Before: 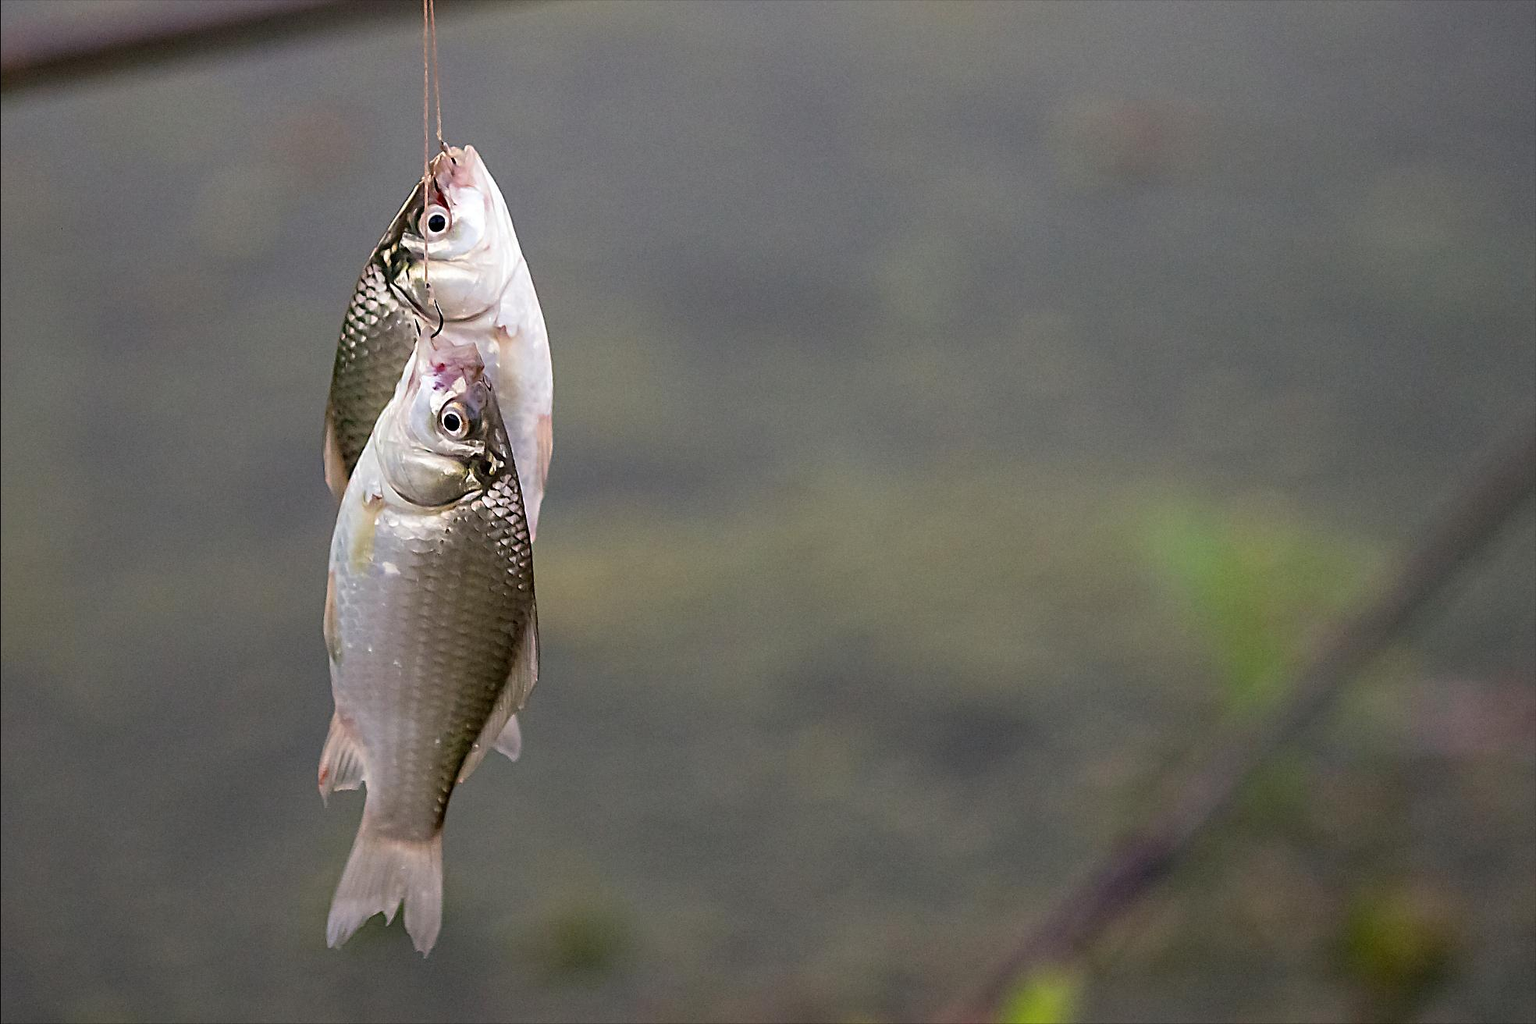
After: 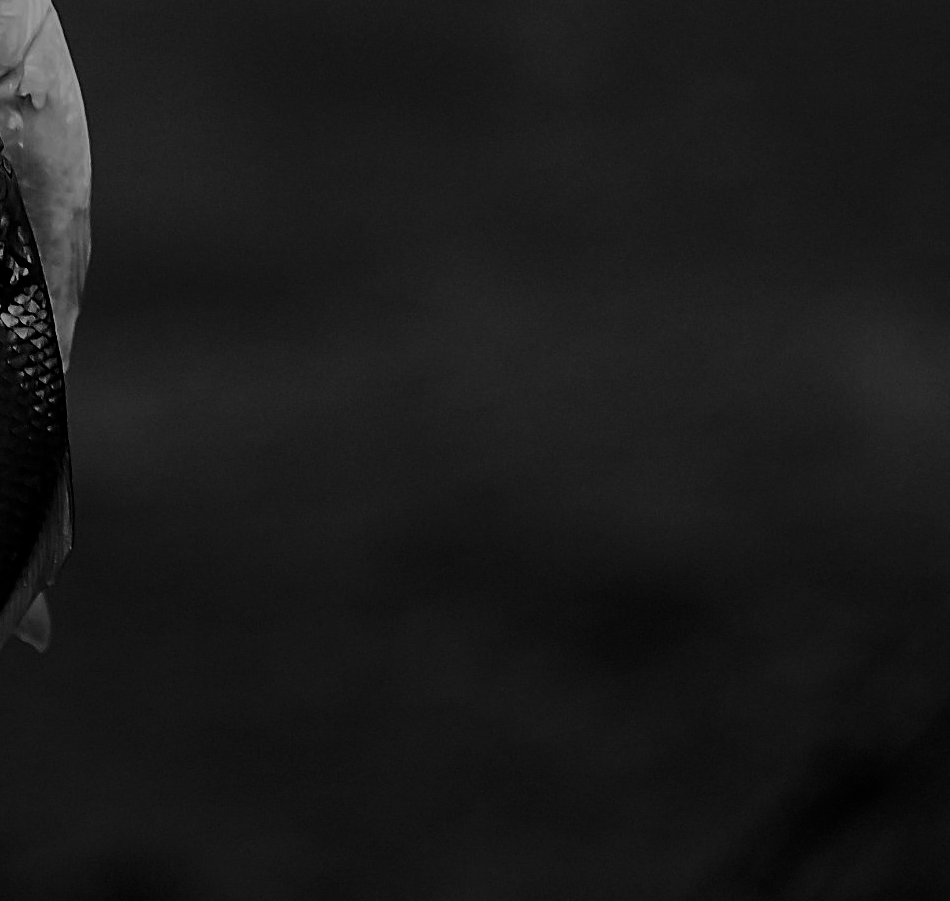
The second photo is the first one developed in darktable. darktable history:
crop: left 31.379%, top 24.658%, right 20.326%, bottom 6.628%
contrast brightness saturation: contrast 0.02, brightness -1, saturation -1
filmic rgb: middle gray luminance 18.42%, black relative exposure -11.25 EV, white relative exposure 3.75 EV, threshold 6 EV, target black luminance 0%, hardness 5.87, latitude 57.4%, contrast 0.963, shadows ↔ highlights balance 49.98%, add noise in highlights 0, preserve chrominance luminance Y, color science v3 (2019), use custom middle-gray values true, iterations of high-quality reconstruction 0, contrast in highlights soft, enable highlight reconstruction true
tone equalizer: on, module defaults
